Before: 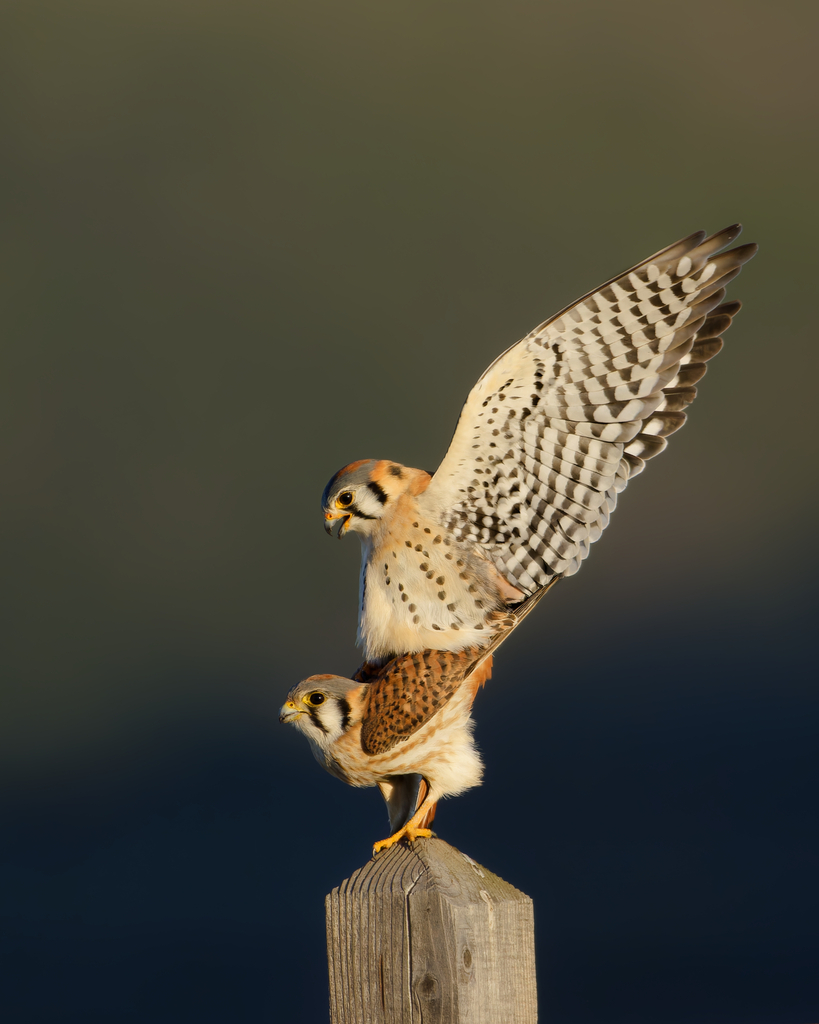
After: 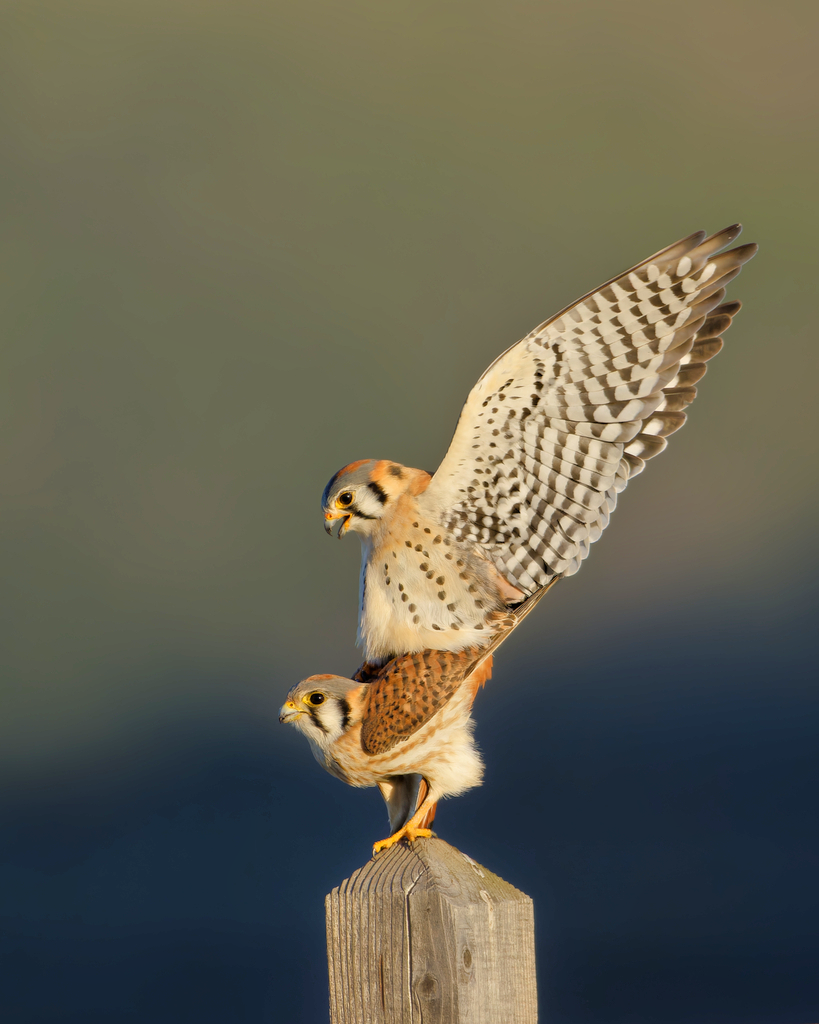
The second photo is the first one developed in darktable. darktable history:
tone equalizer: -7 EV 0.156 EV, -6 EV 0.626 EV, -5 EV 1.18 EV, -4 EV 1.36 EV, -3 EV 1.14 EV, -2 EV 0.6 EV, -1 EV 0.164 EV
tone curve: preserve colors none
